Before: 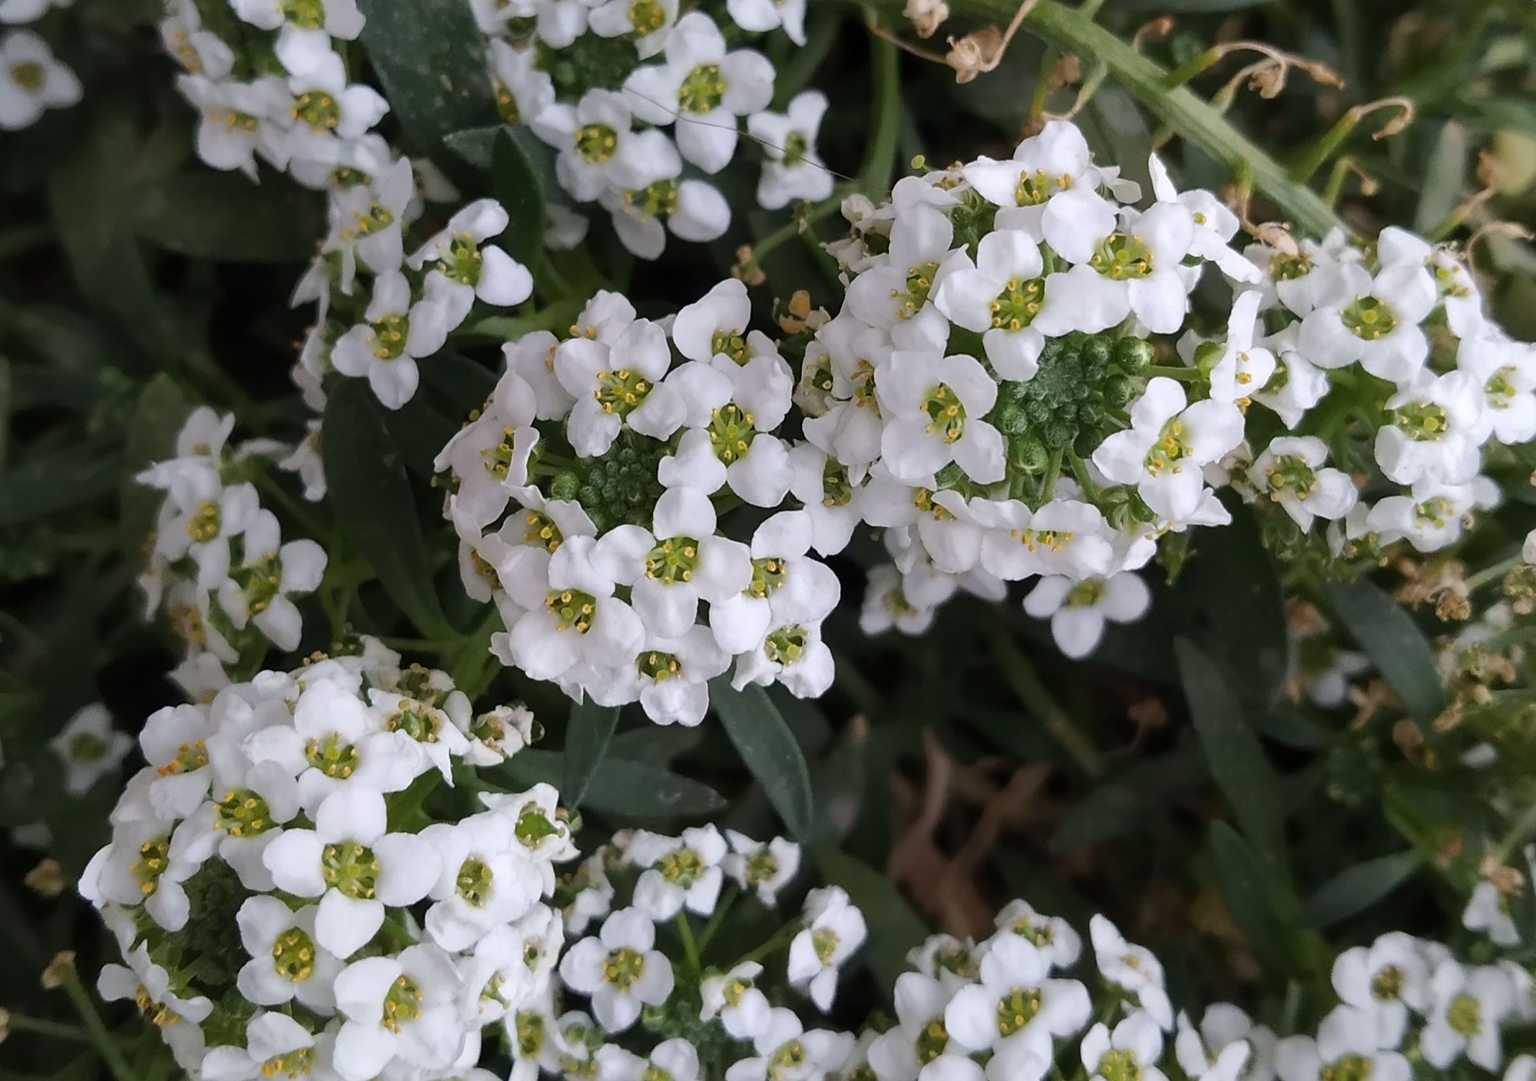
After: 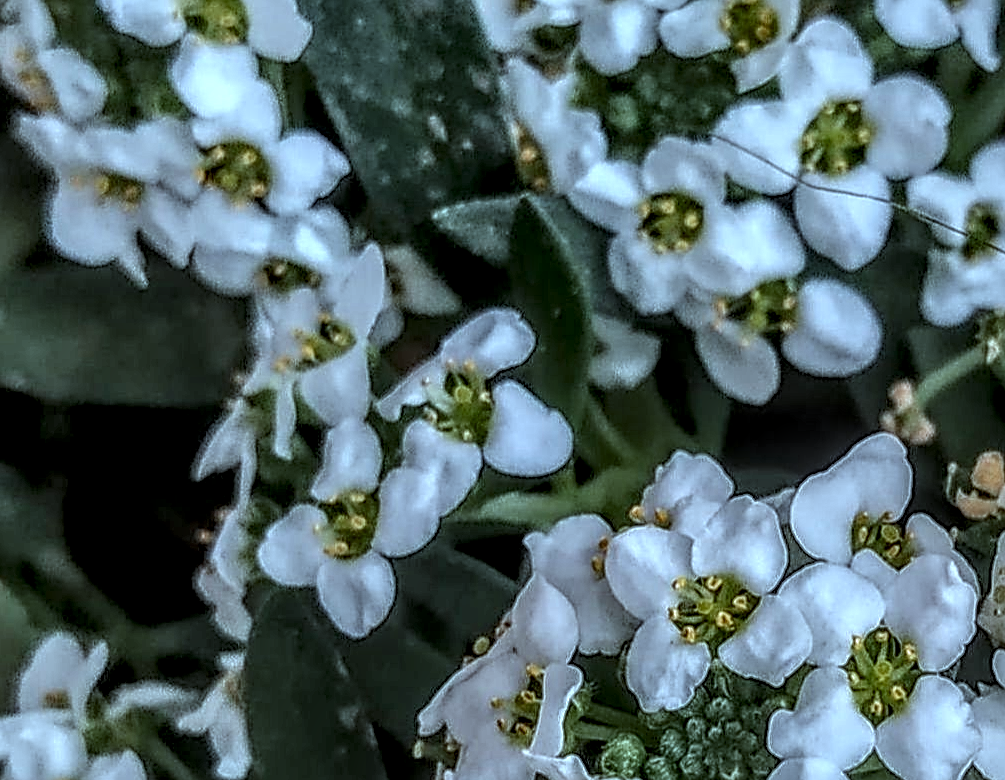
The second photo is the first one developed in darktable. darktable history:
crop and rotate: left 10.817%, top 0.062%, right 47.194%, bottom 53.626%
color correction: highlights a* -10.69, highlights b* -19.19
sharpen: on, module defaults
shadows and highlights: shadows 32, highlights -32, soften with gaussian
local contrast: highlights 0%, shadows 0%, detail 300%, midtone range 0.3
